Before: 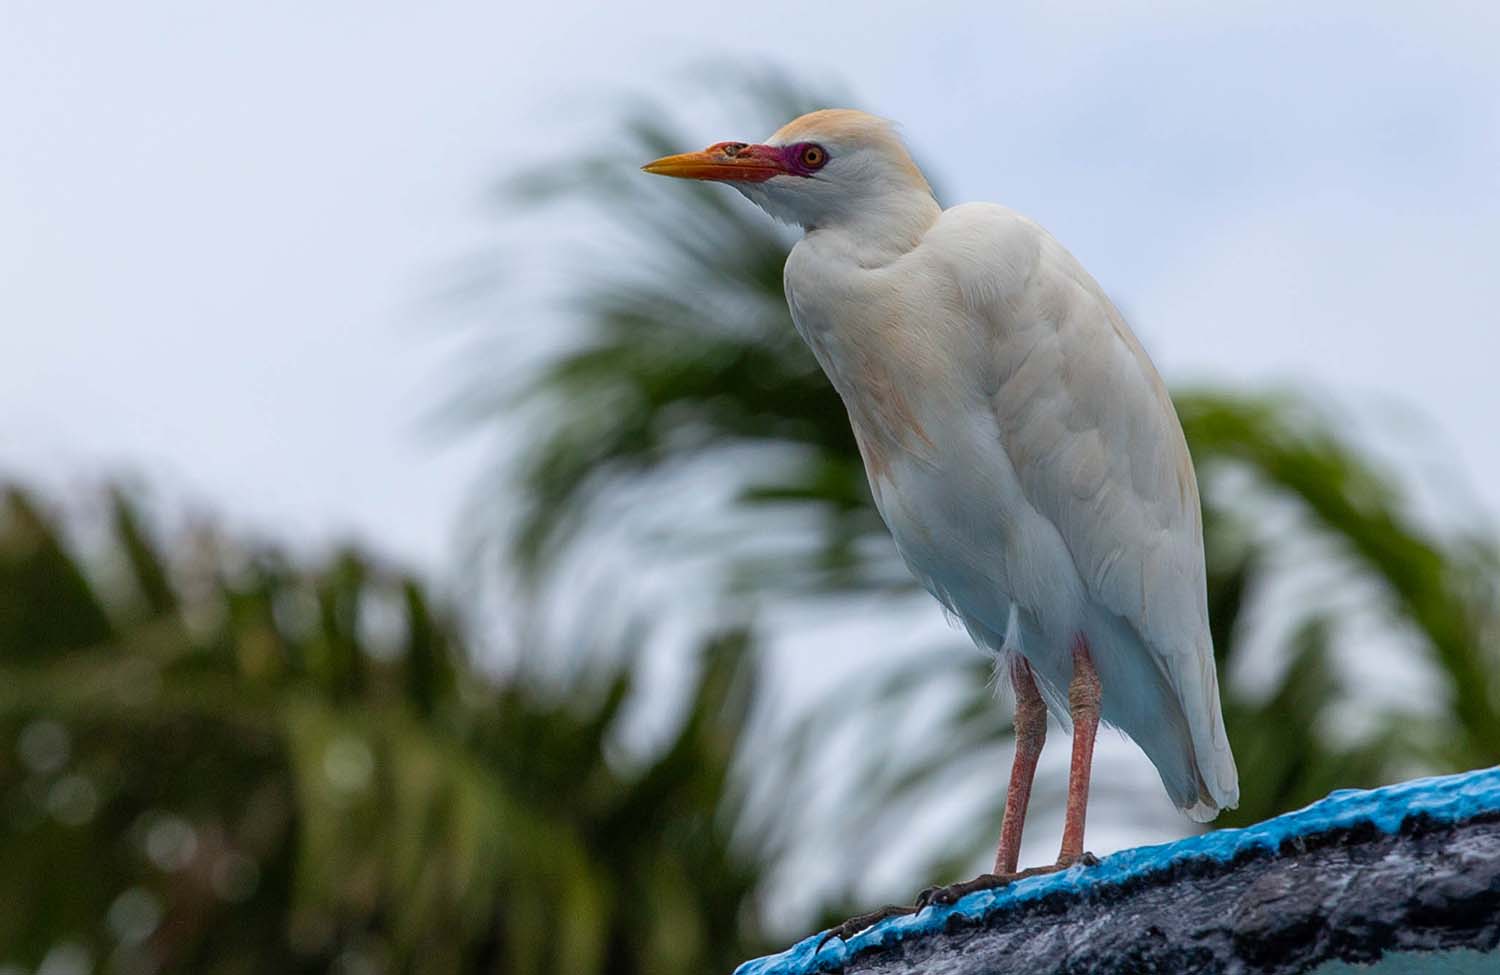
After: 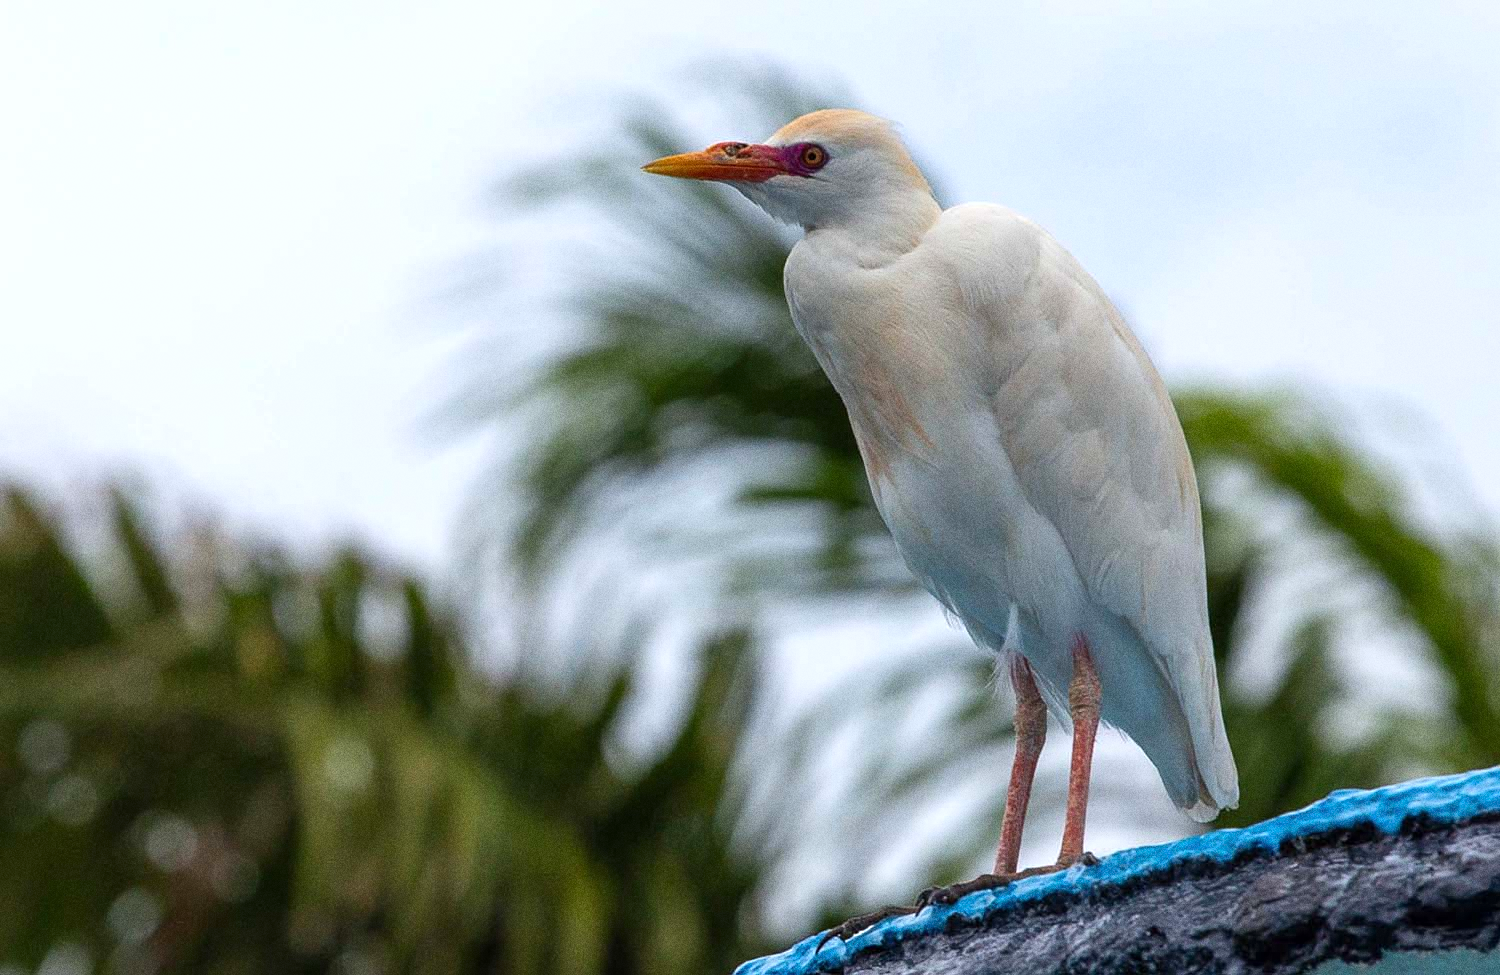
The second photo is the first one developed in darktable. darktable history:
exposure: exposure 0.375 EV, compensate highlight preservation false
grain: coarseness 8.68 ISO, strength 31.94%
